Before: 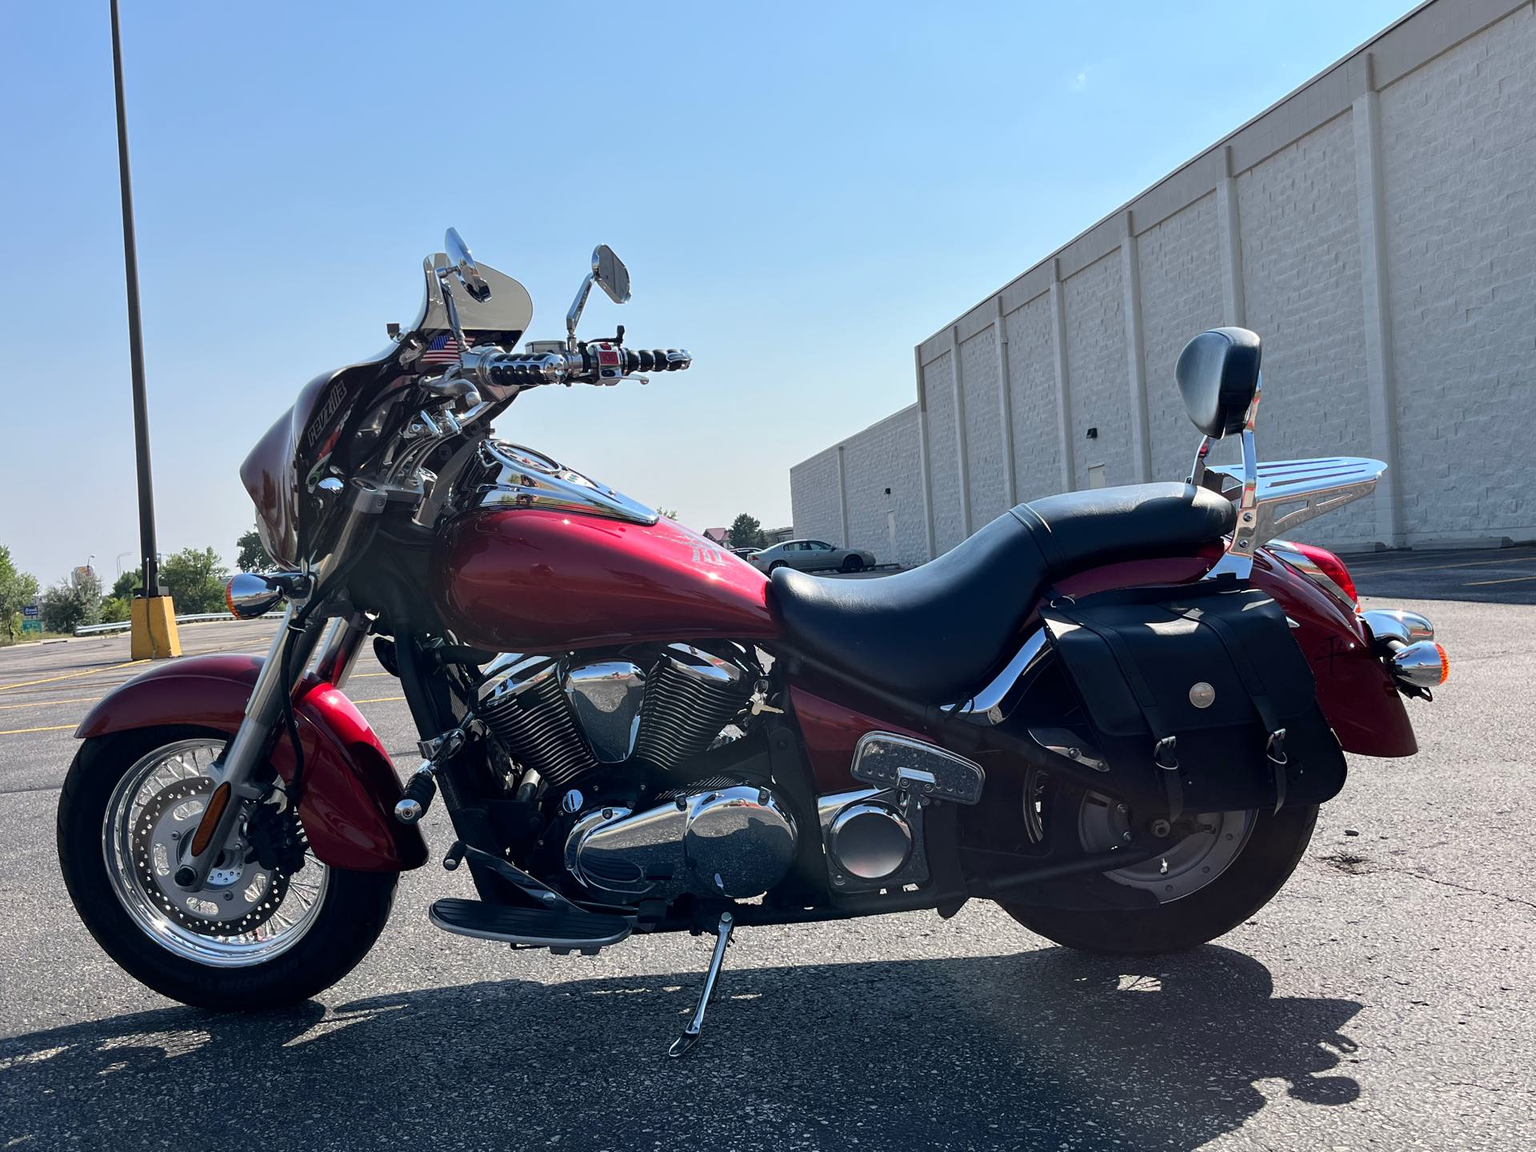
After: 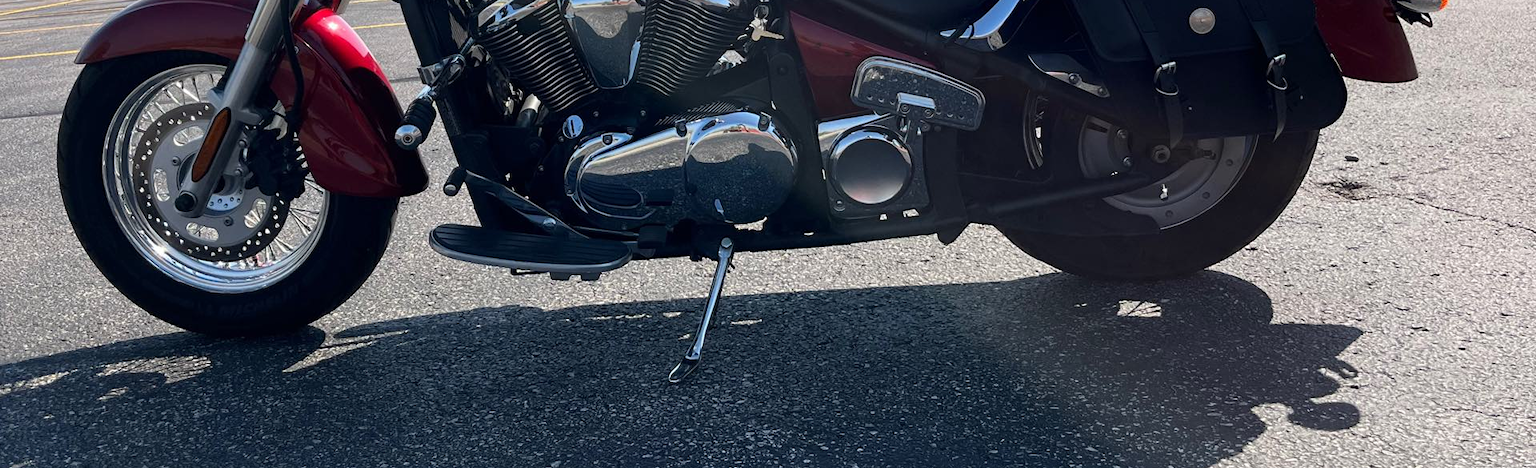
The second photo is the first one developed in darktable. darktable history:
crop and rotate: top 58.577%, bottom 0.698%
